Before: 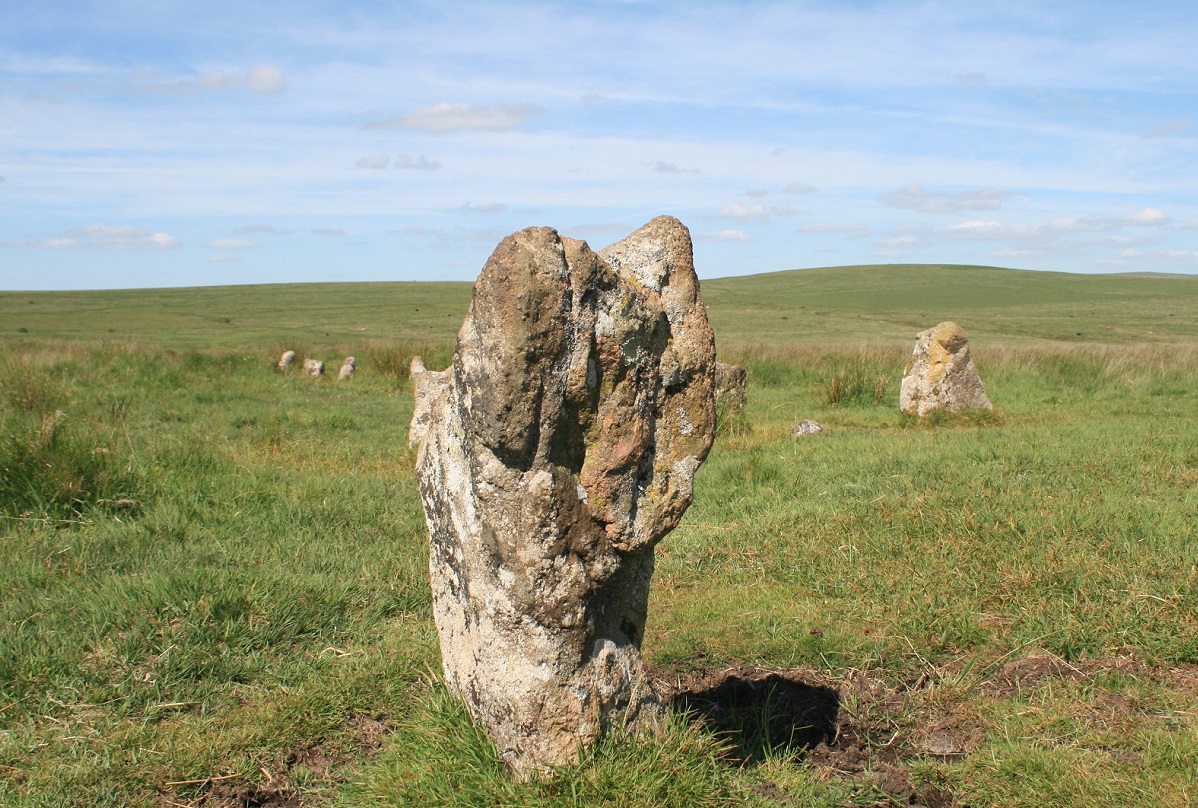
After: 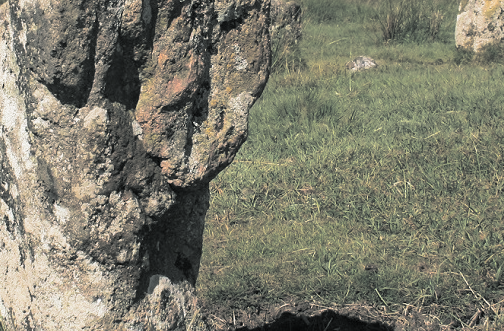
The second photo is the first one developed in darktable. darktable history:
crop: left 37.221%, top 45.169%, right 20.63%, bottom 13.777%
split-toning: shadows › hue 190.8°, shadows › saturation 0.05, highlights › hue 54°, highlights › saturation 0.05, compress 0%
